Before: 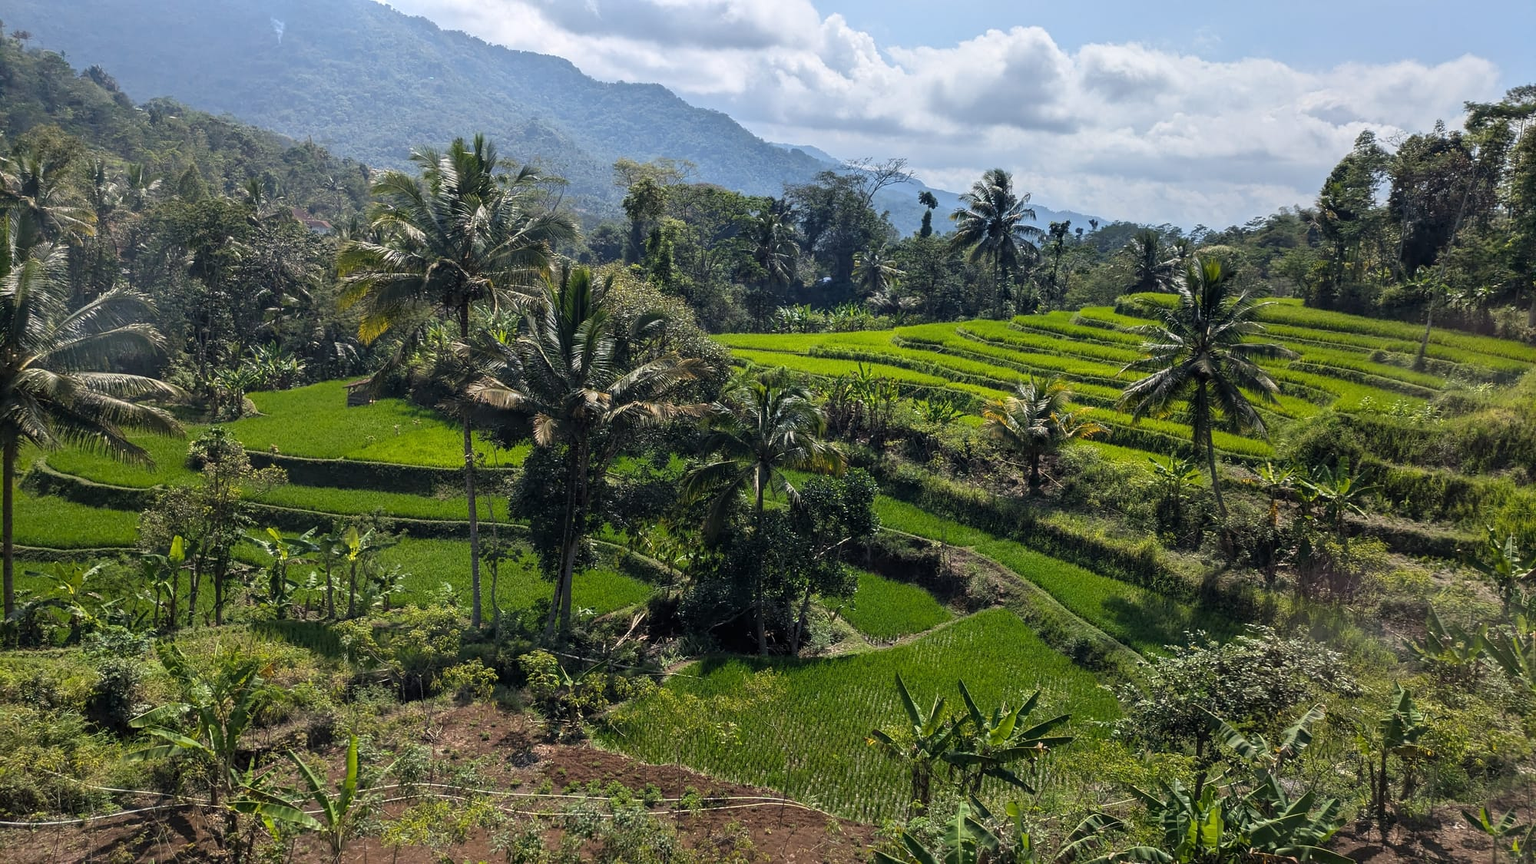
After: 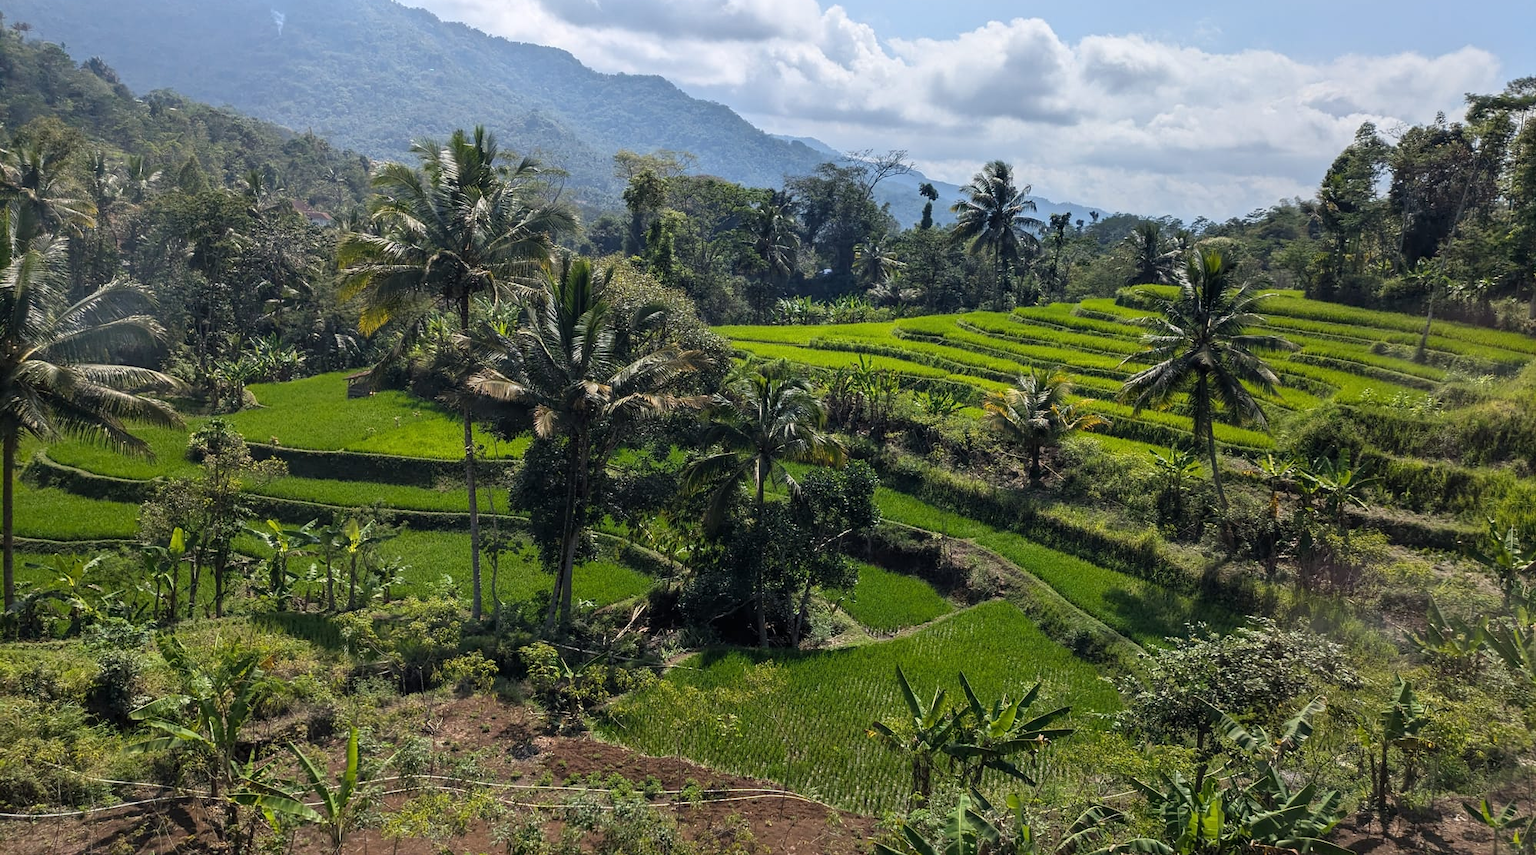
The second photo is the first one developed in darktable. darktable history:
exposure: compensate highlight preservation false
crop: top 1.049%, right 0.001%
